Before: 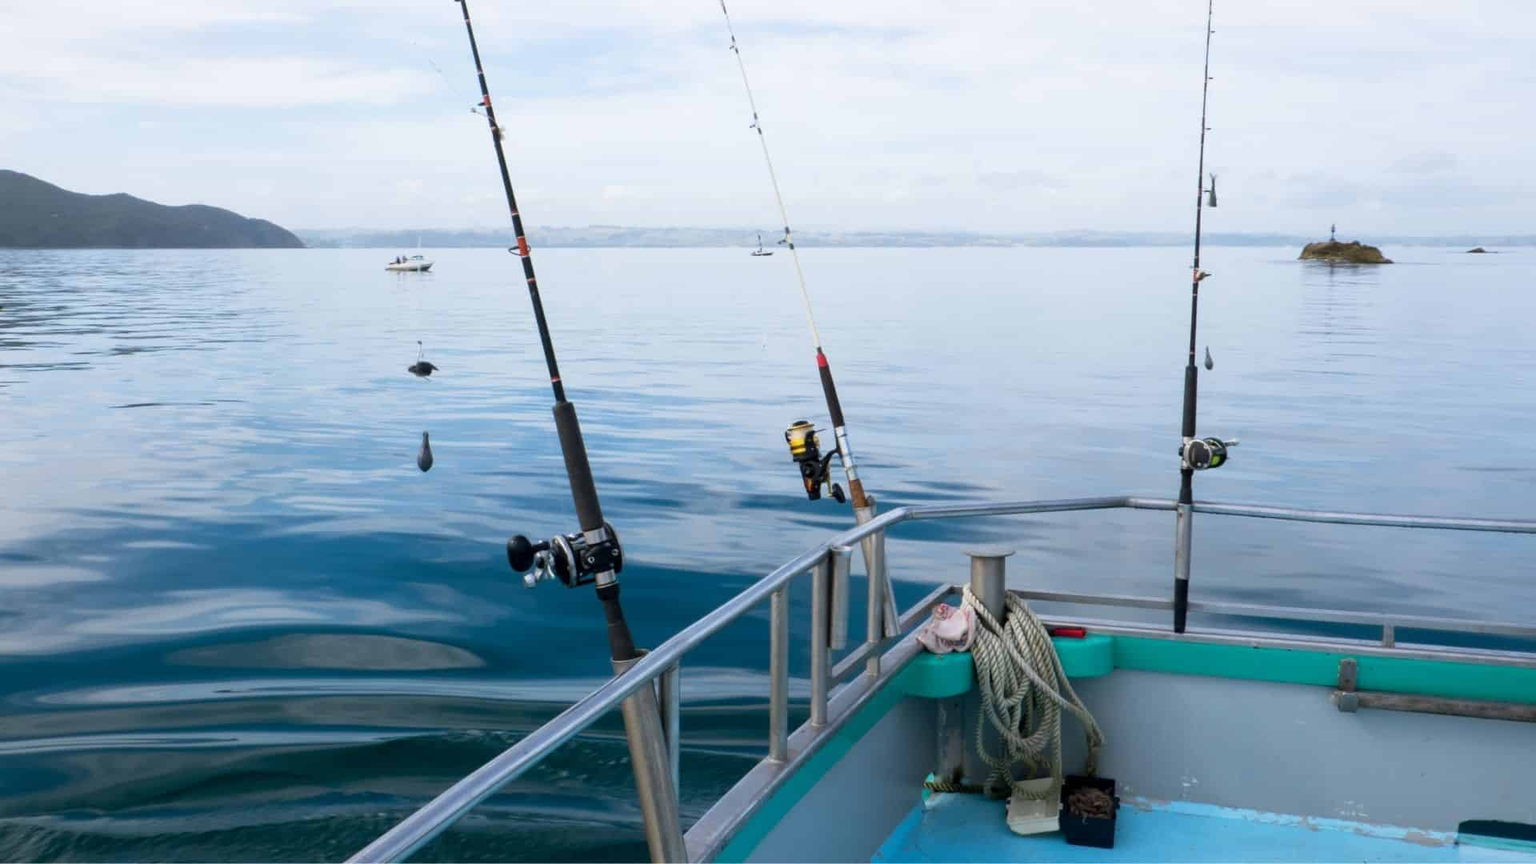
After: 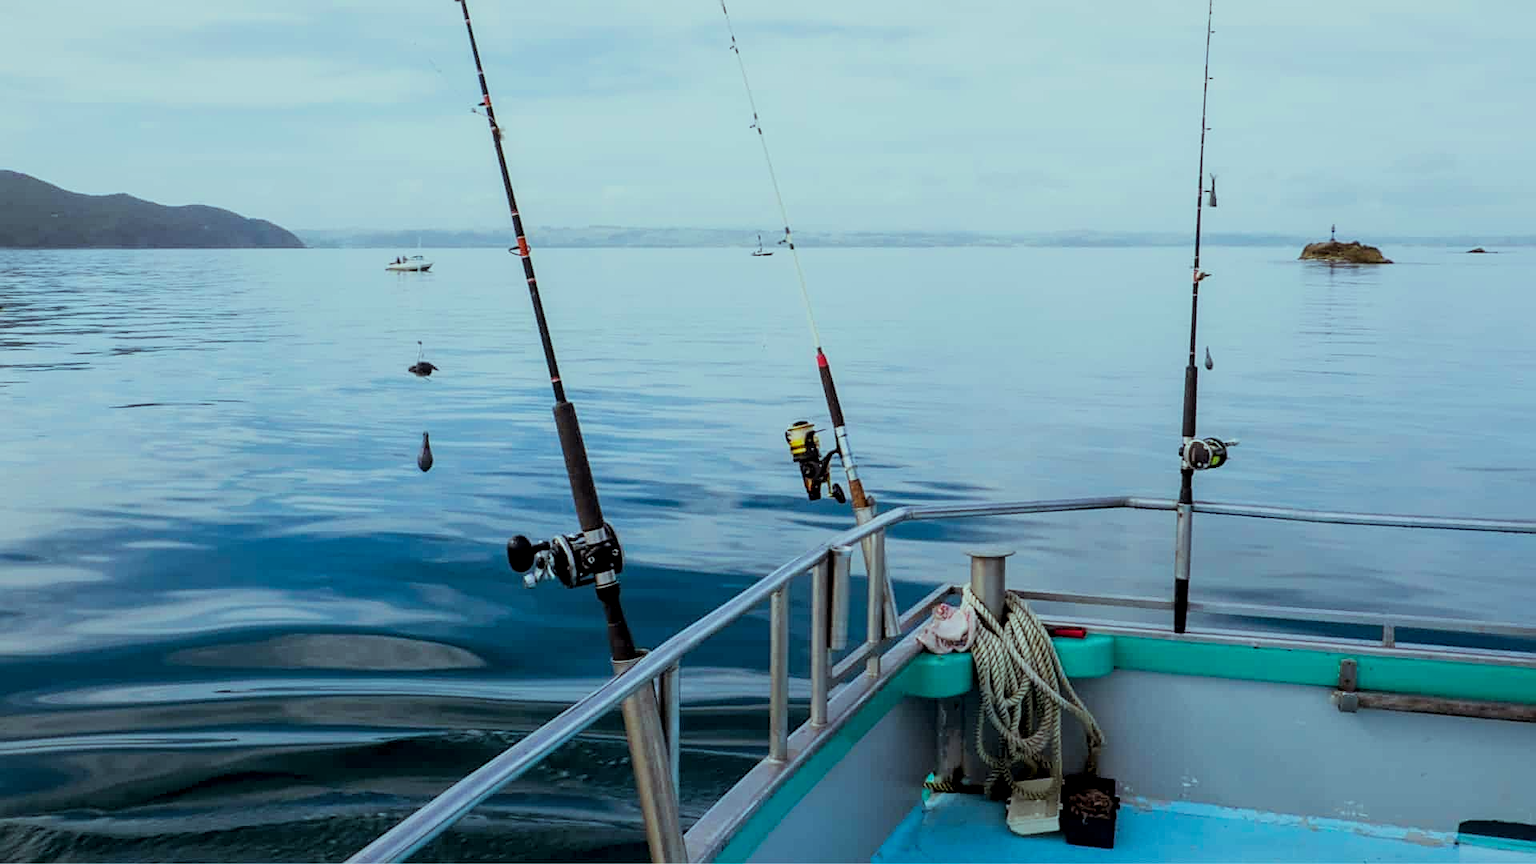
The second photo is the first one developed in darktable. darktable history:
local contrast: on, module defaults
sharpen: on, module defaults
filmic rgb: black relative exposure -7.65 EV, white relative exposure 4.56 EV, hardness 3.61, iterations of high-quality reconstruction 0
color balance rgb: power › chroma 1.064%, power › hue 27.9°, highlights gain › chroma 4.078%, highlights gain › hue 198.85°, linear chroma grading › shadows -8.708%, linear chroma grading › global chroma 9.947%, perceptual saturation grading › global saturation 0.76%, perceptual saturation grading › mid-tones 11.305%, global vibrance 14.274%
